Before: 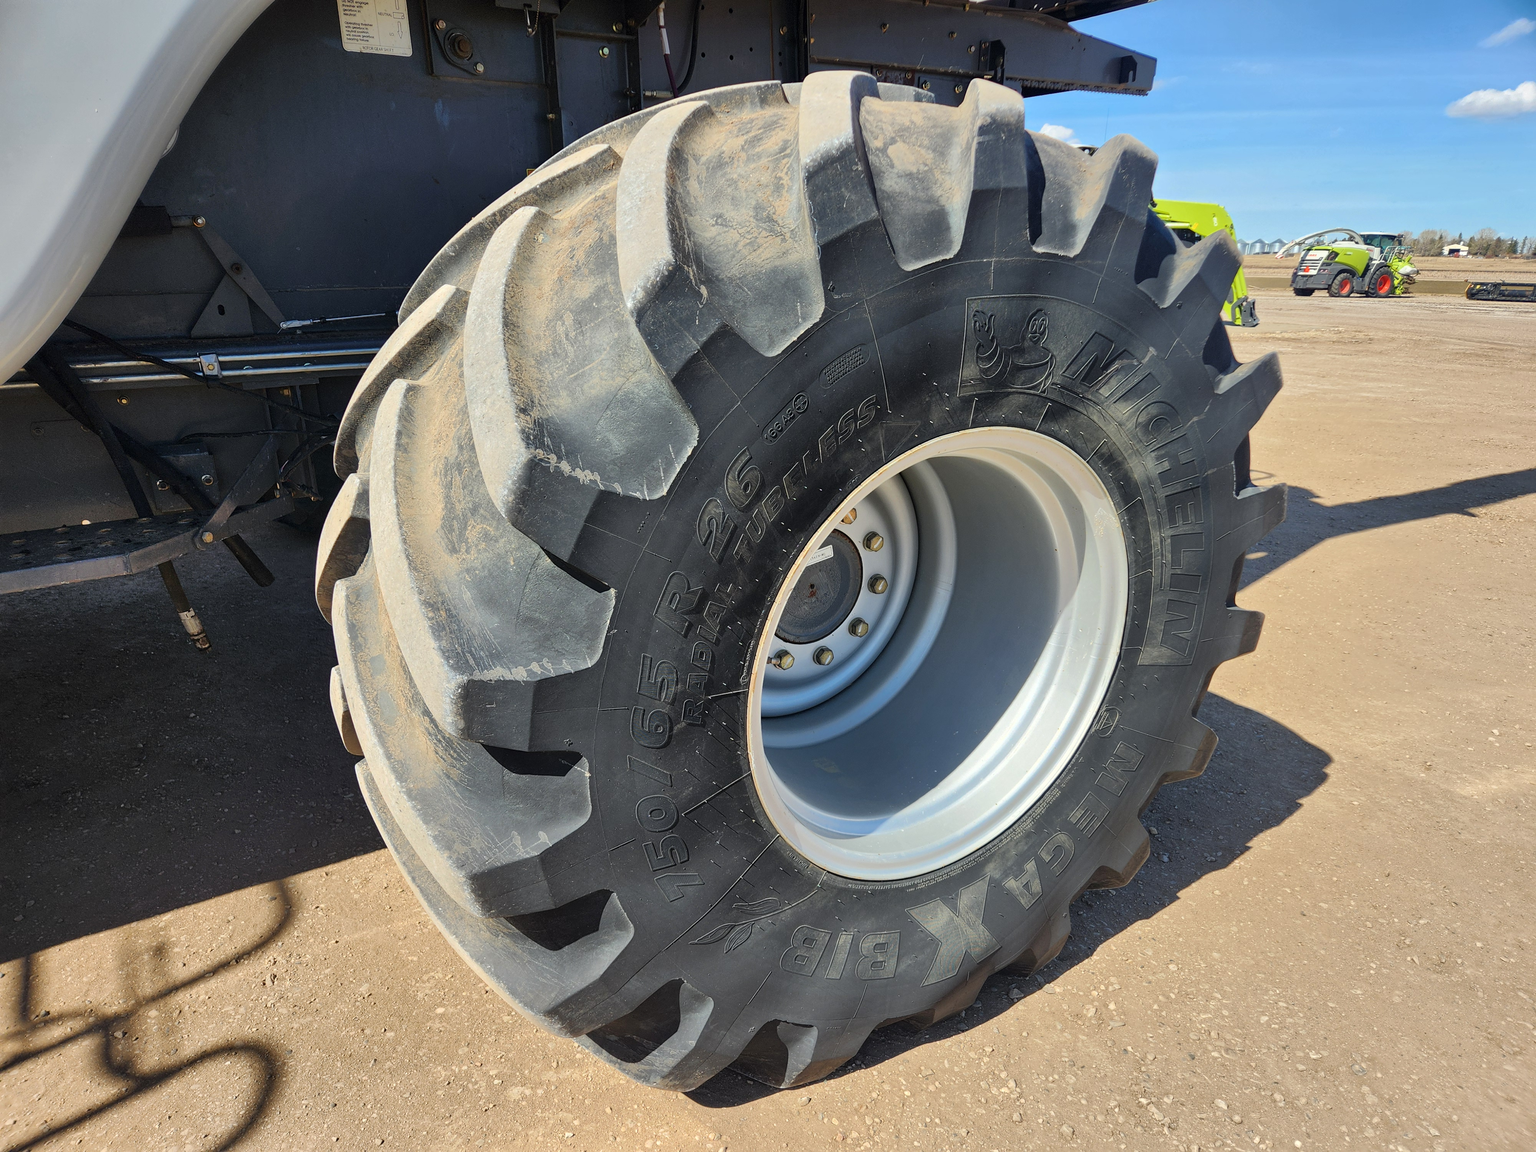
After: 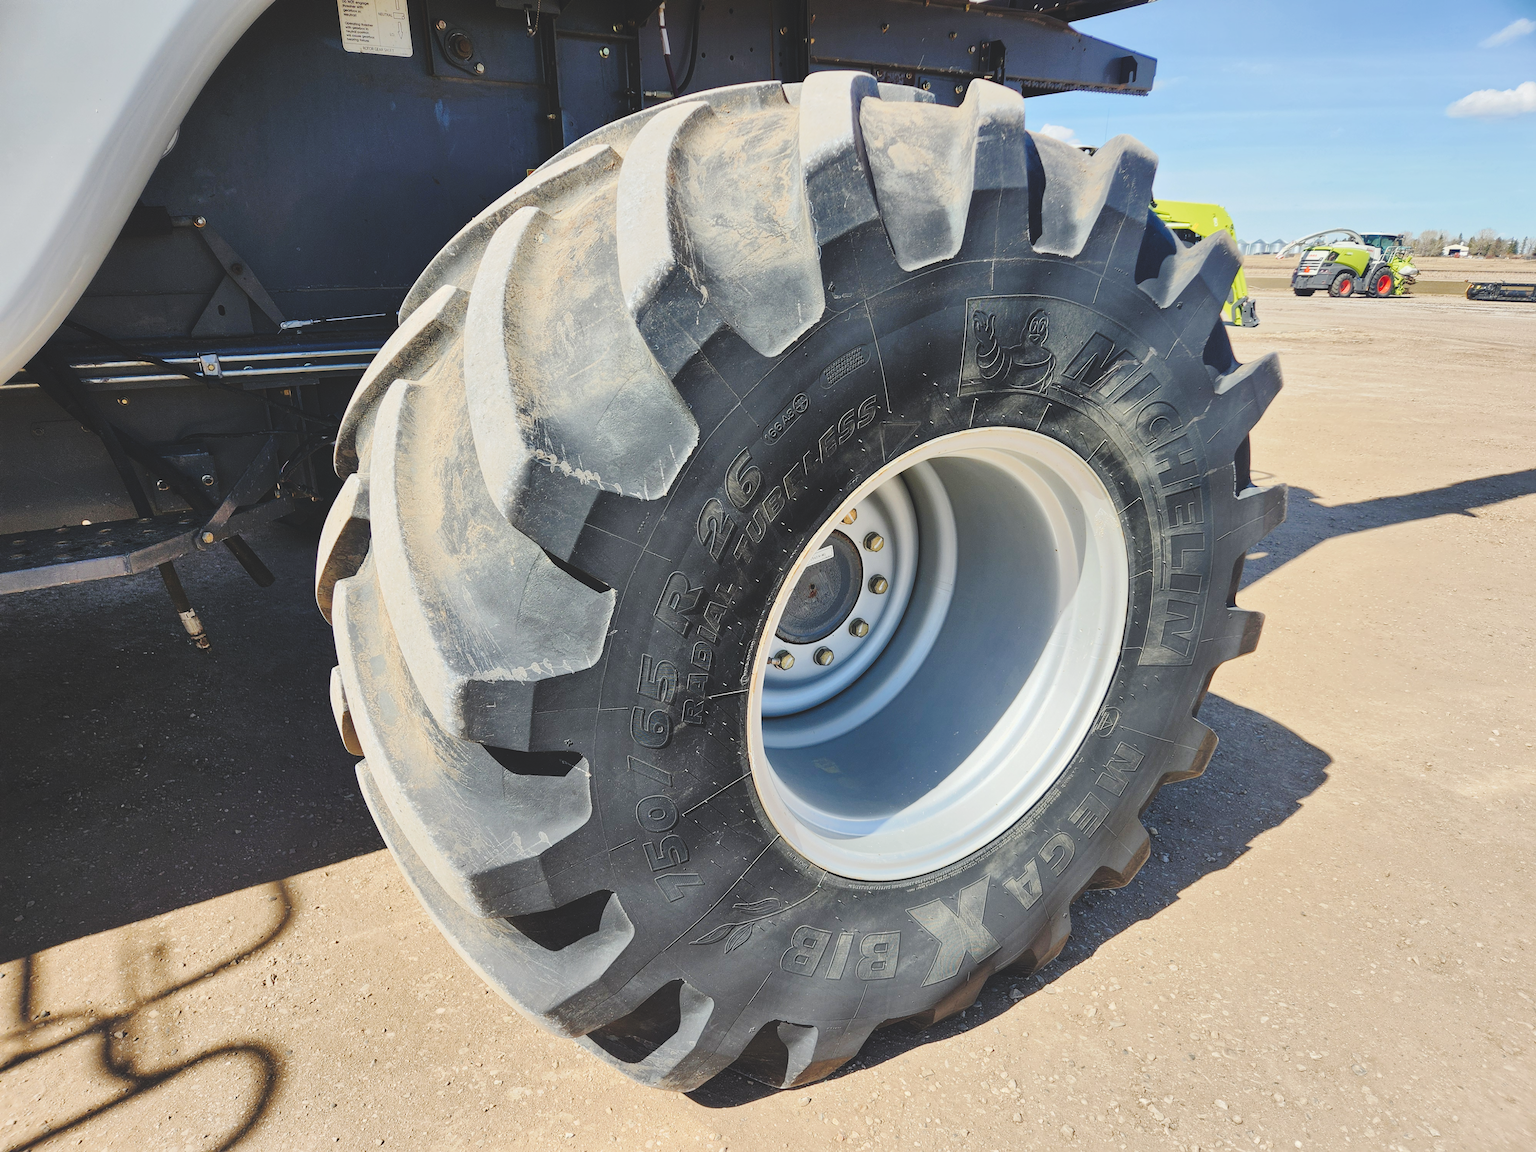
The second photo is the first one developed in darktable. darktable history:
exposure: black level correction -0.025, exposure -0.117 EV, compensate highlight preservation false
tone curve: curves: ch0 [(0, 0) (0.003, 0.023) (0.011, 0.029) (0.025, 0.037) (0.044, 0.047) (0.069, 0.057) (0.1, 0.075) (0.136, 0.103) (0.177, 0.145) (0.224, 0.193) (0.277, 0.266) (0.335, 0.362) (0.399, 0.473) (0.468, 0.569) (0.543, 0.655) (0.623, 0.73) (0.709, 0.804) (0.801, 0.874) (0.898, 0.924) (1, 1)], preserve colors none
